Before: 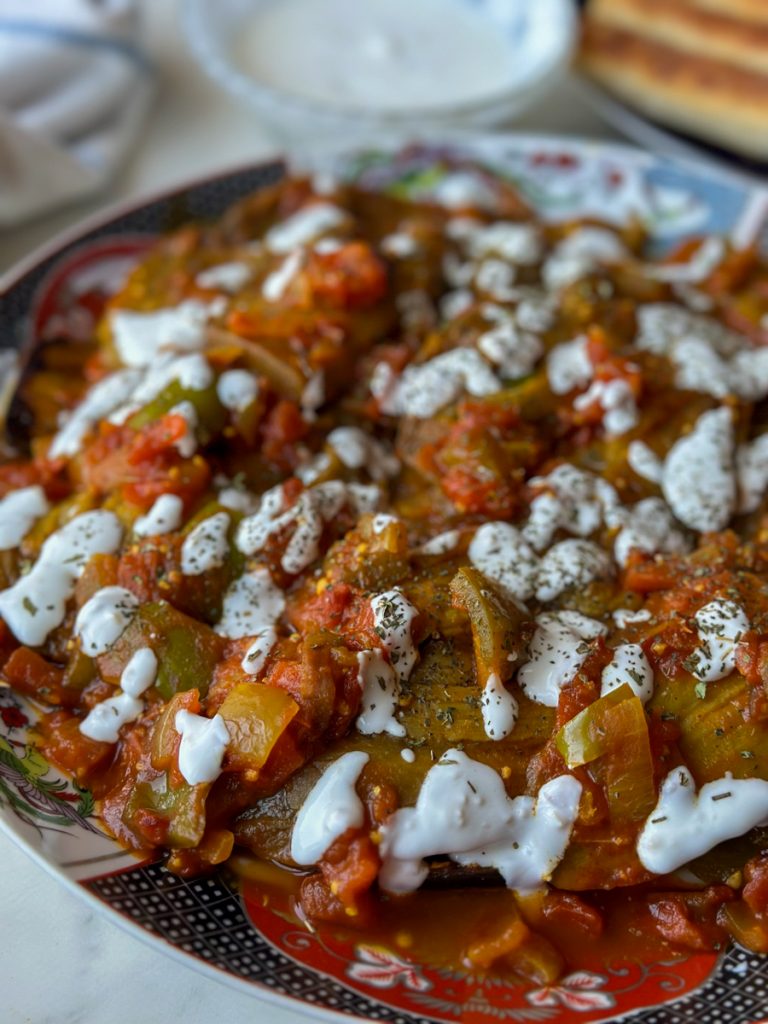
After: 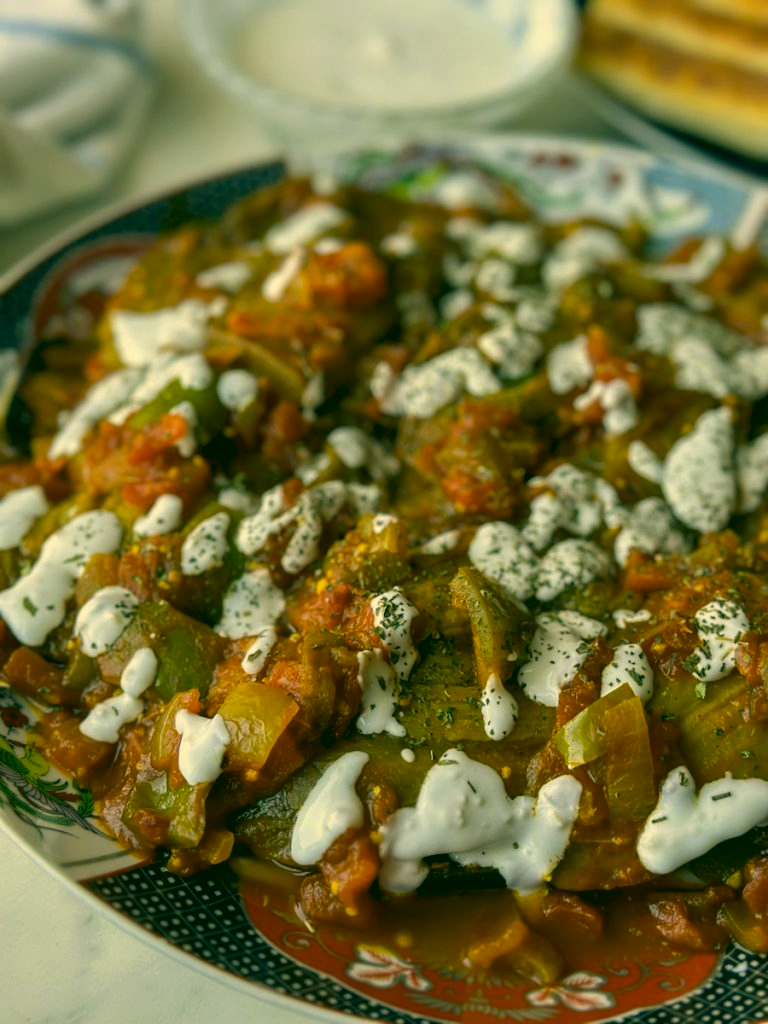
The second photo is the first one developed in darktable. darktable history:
color correction: highlights a* 5.62, highlights b* 33.57, shadows a* -25.86, shadows b* 4.02
